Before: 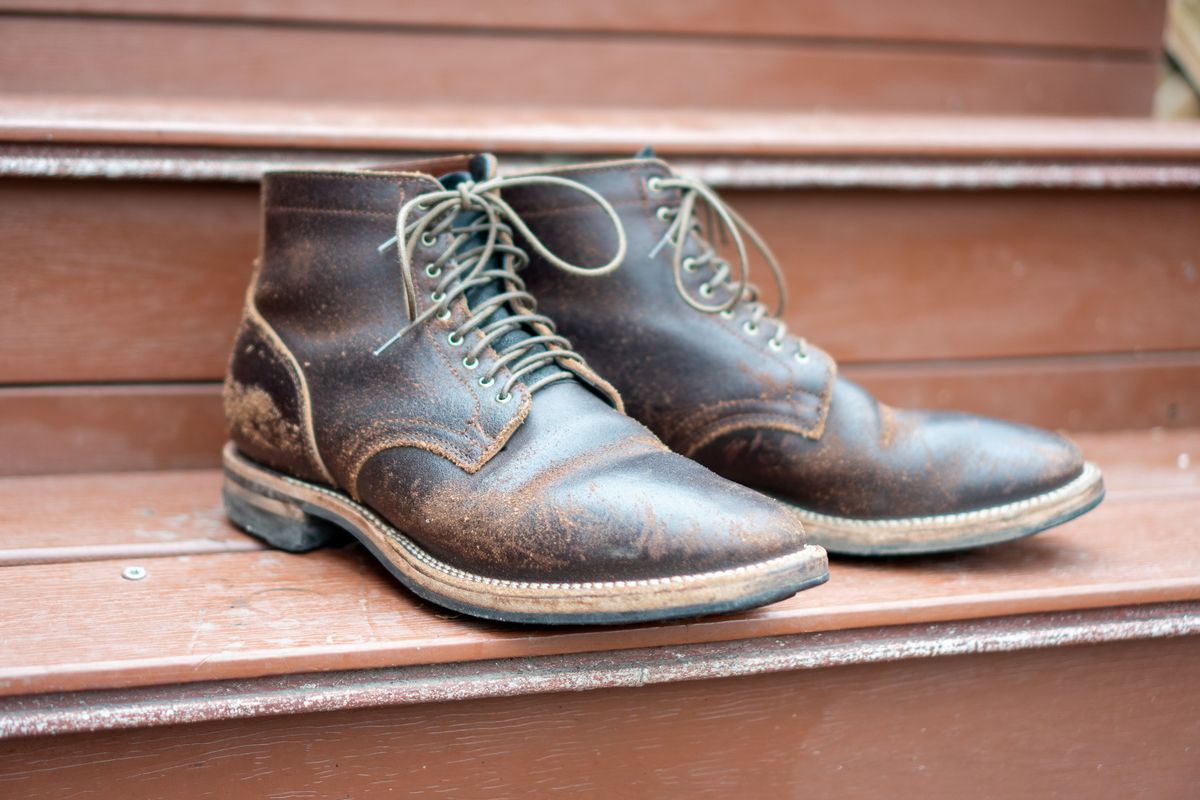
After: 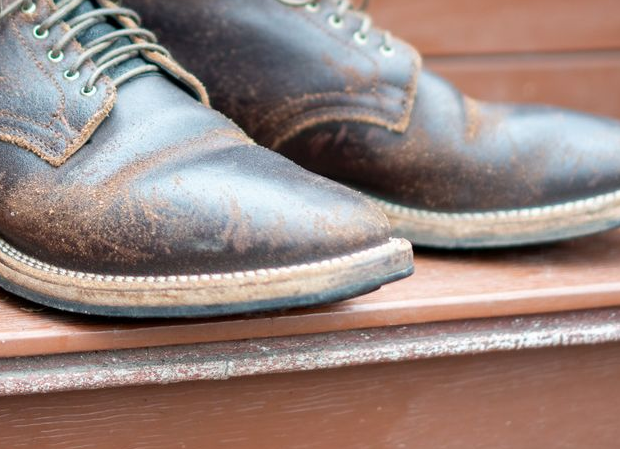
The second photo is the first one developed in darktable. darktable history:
crop: left 34.618%, top 38.422%, right 13.645%, bottom 5.417%
